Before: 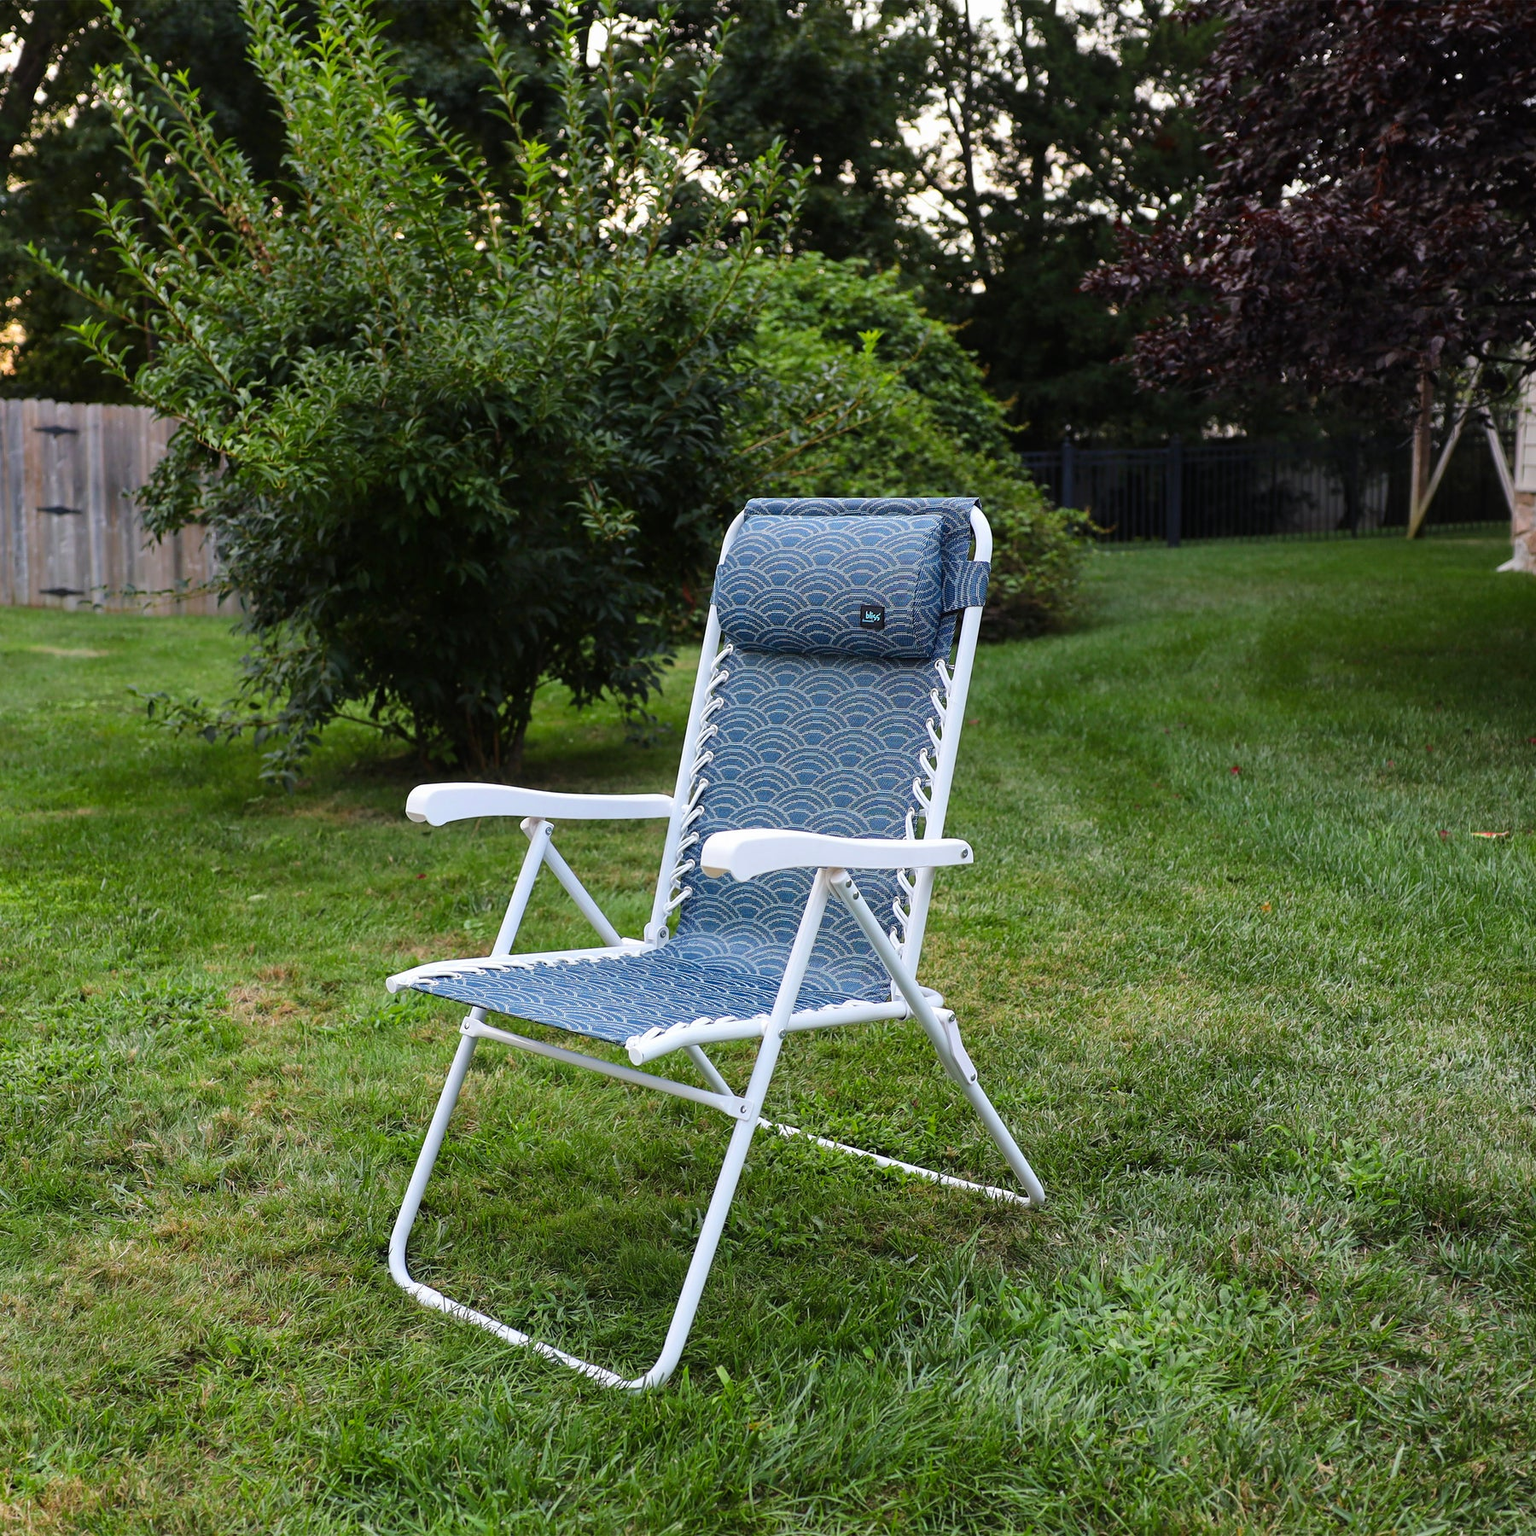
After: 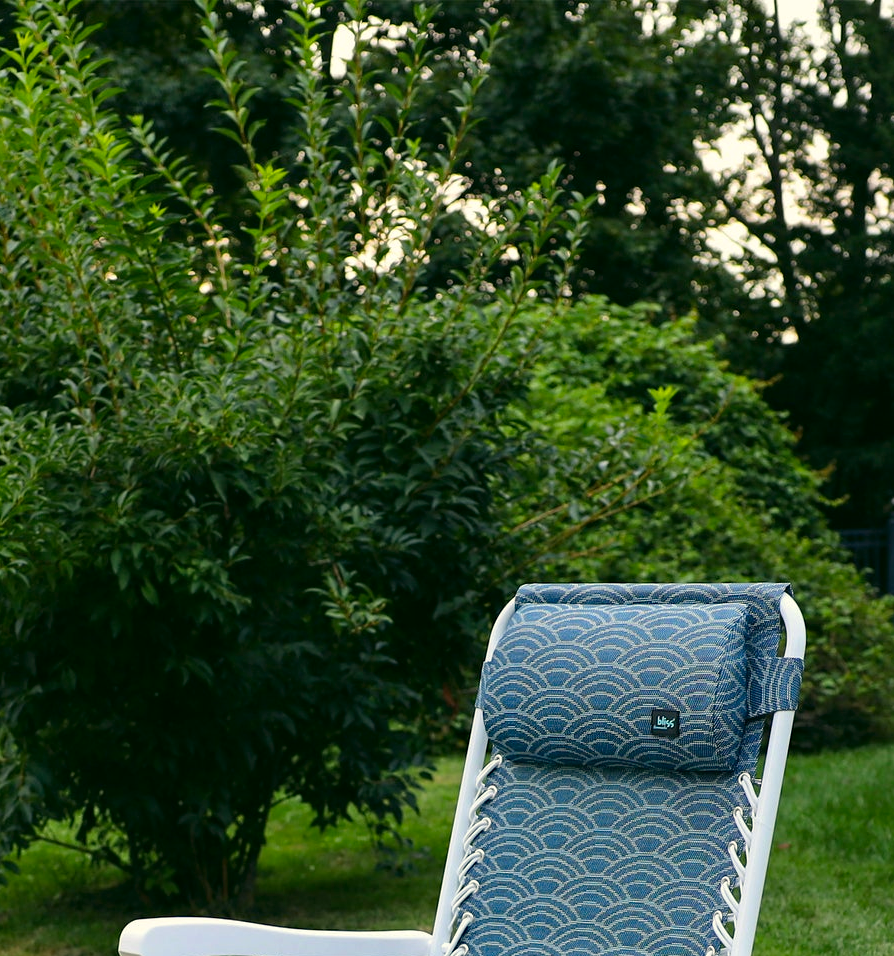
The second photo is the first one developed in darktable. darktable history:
crop: left 19.842%, right 30.44%, bottom 46.858%
haze removal: compatibility mode true, adaptive false
color correction: highlights a* -0.56, highlights b* 9.24, shadows a* -8.95, shadows b* 1.43
